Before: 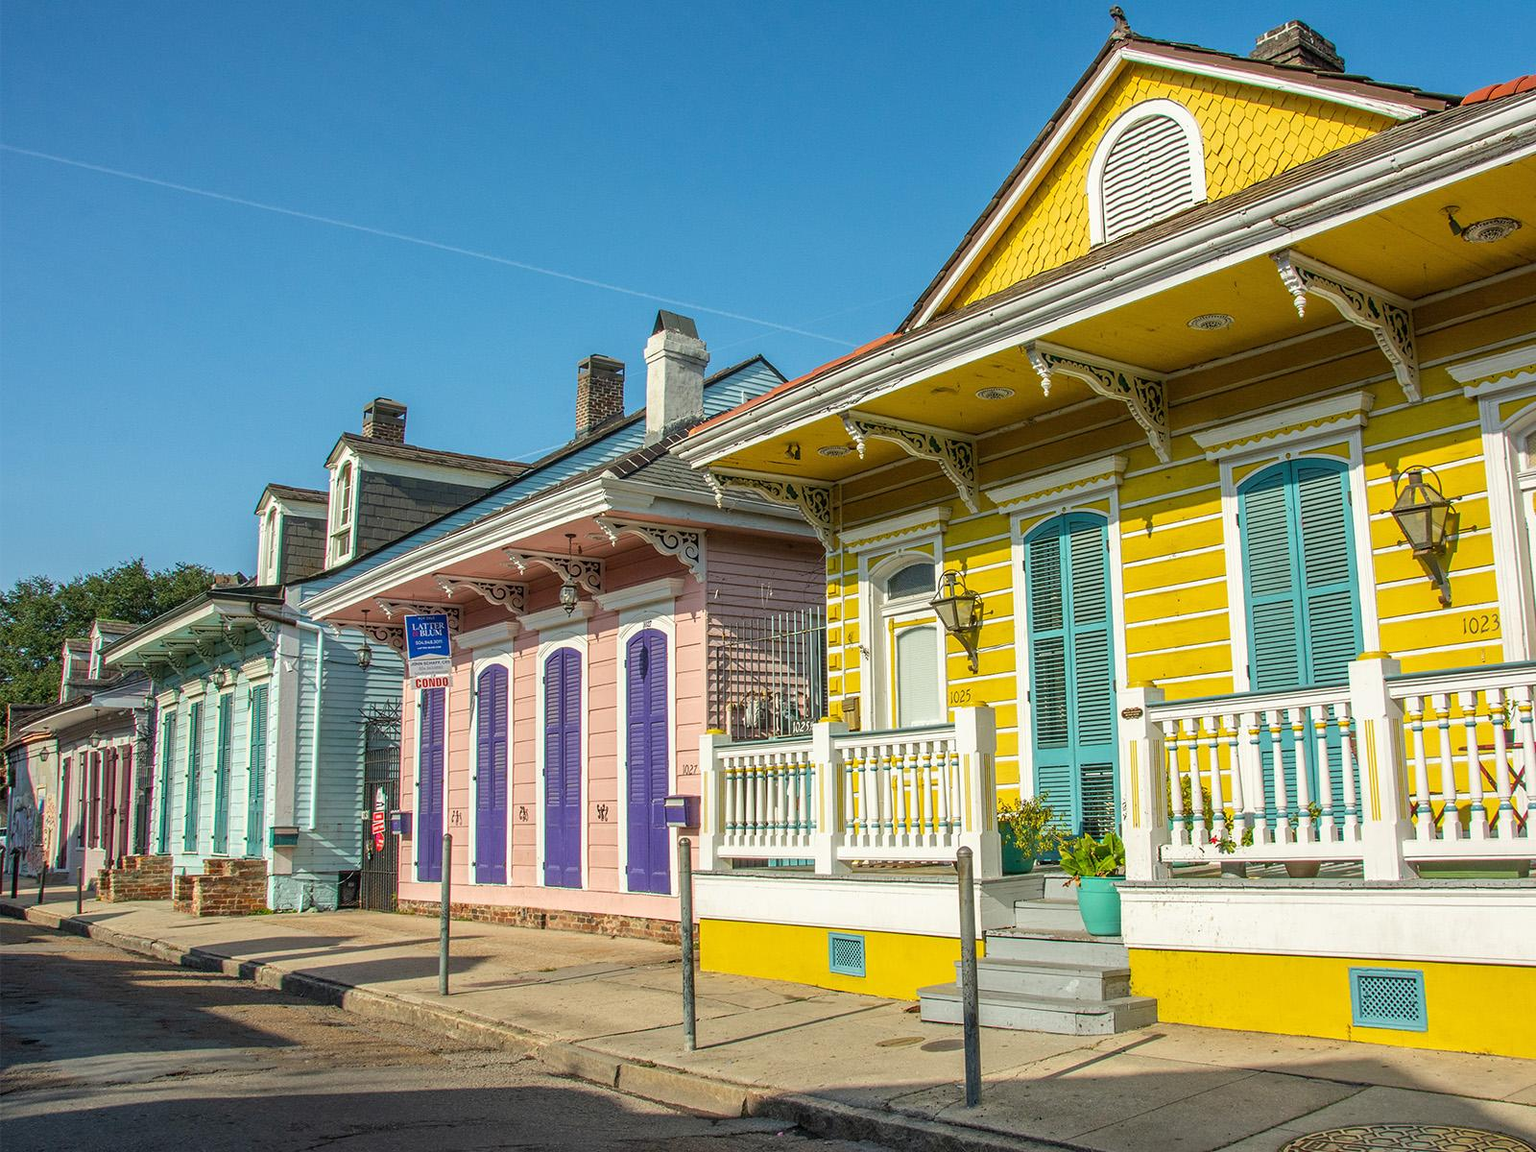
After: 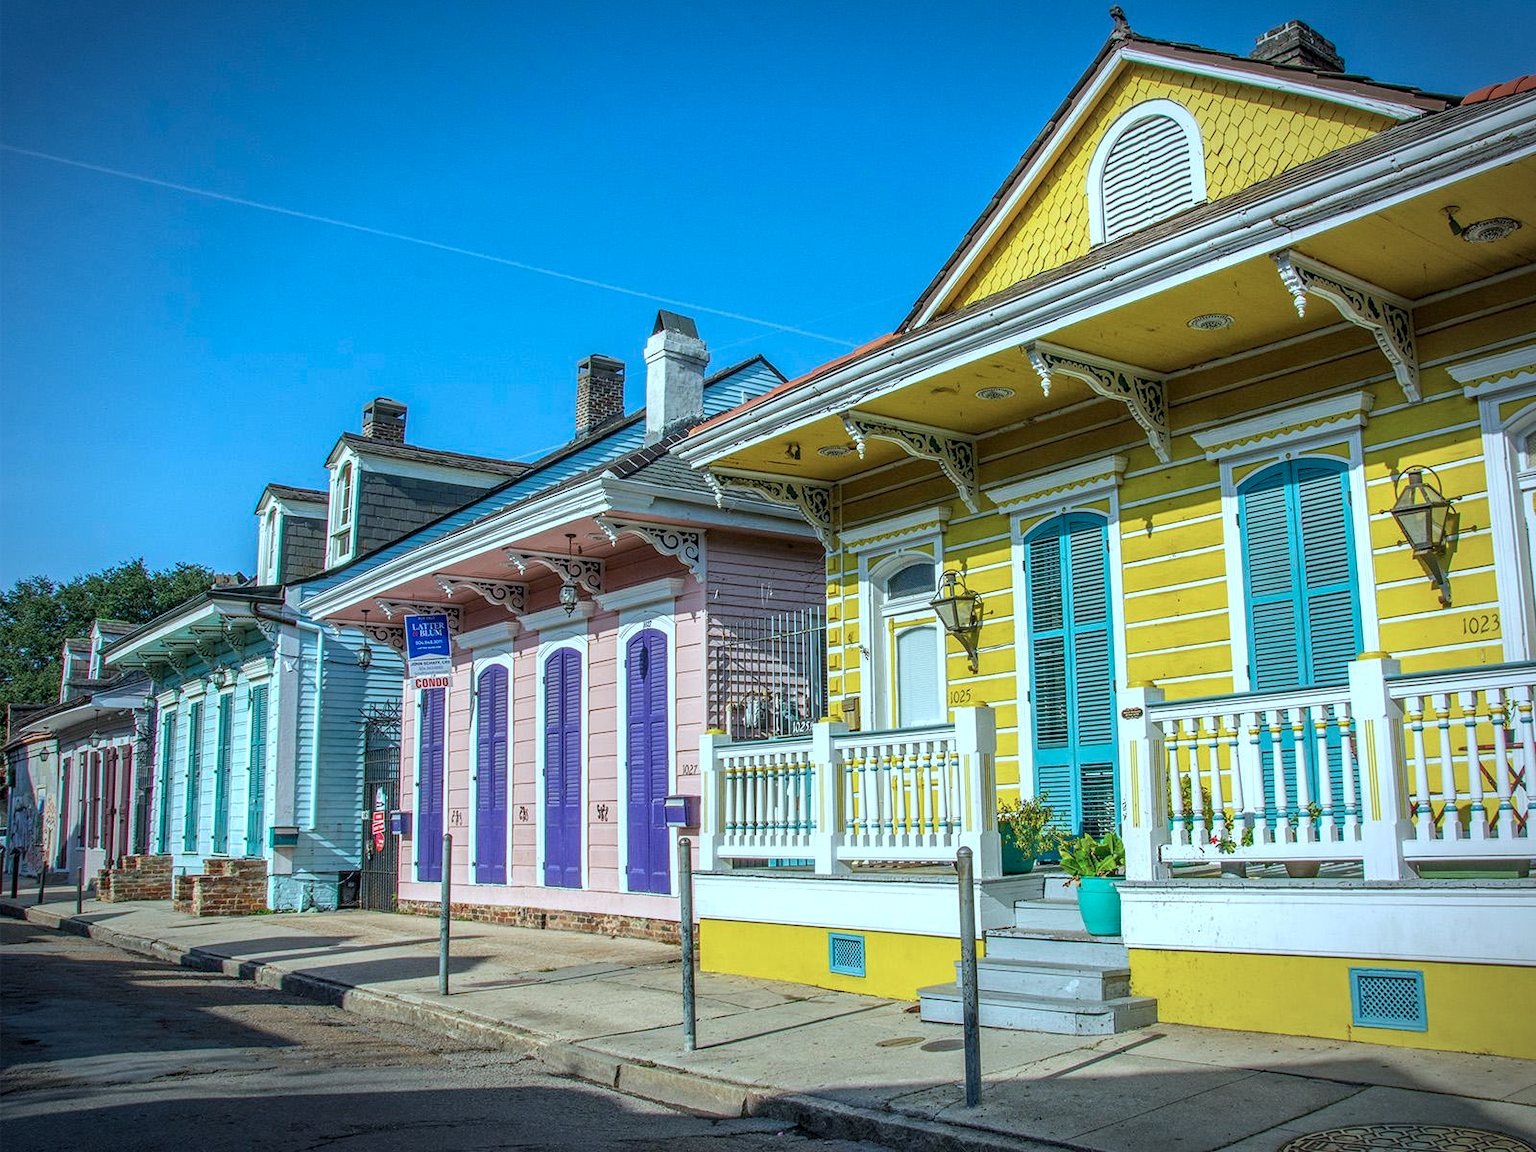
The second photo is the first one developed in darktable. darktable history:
levels: mode automatic, levels [0.116, 0.574, 1]
color calibration: x 0.396, y 0.386, temperature 3697.26 K
local contrast: on, module defaults
vignetting: brightness -0.583, saturation -0.126, automatic ratio true
